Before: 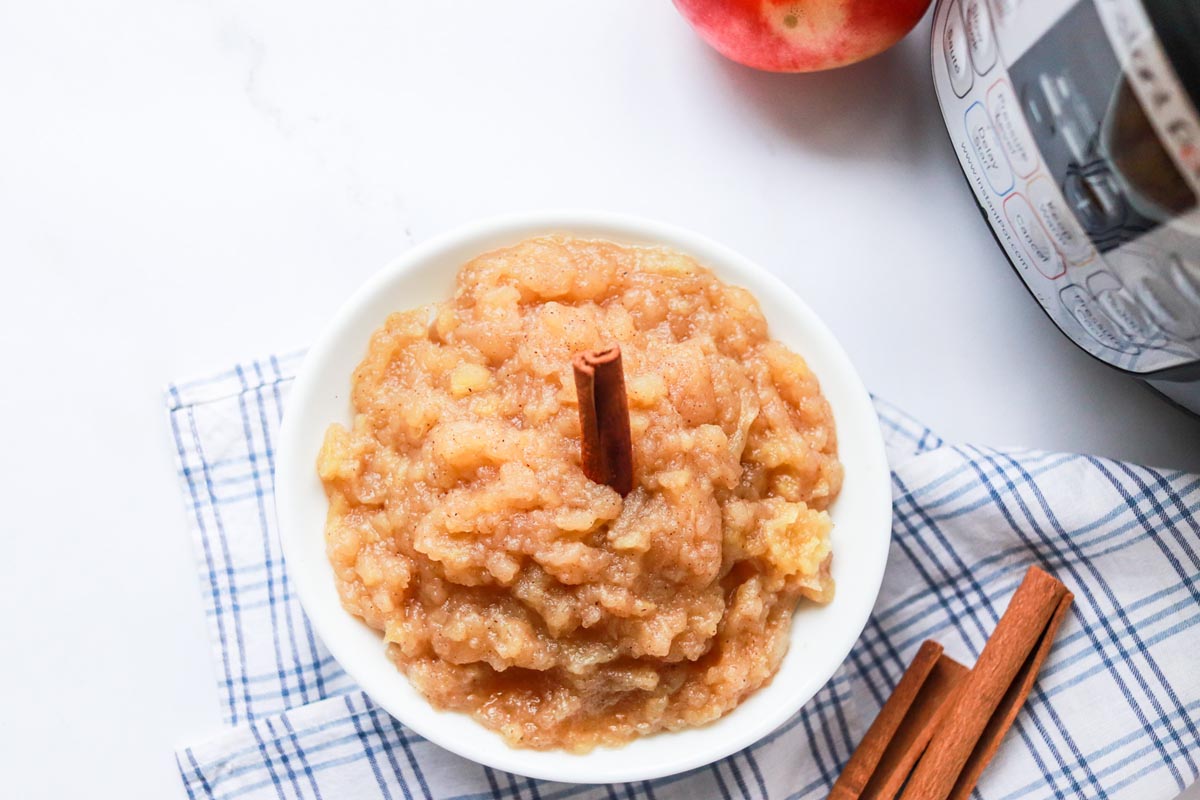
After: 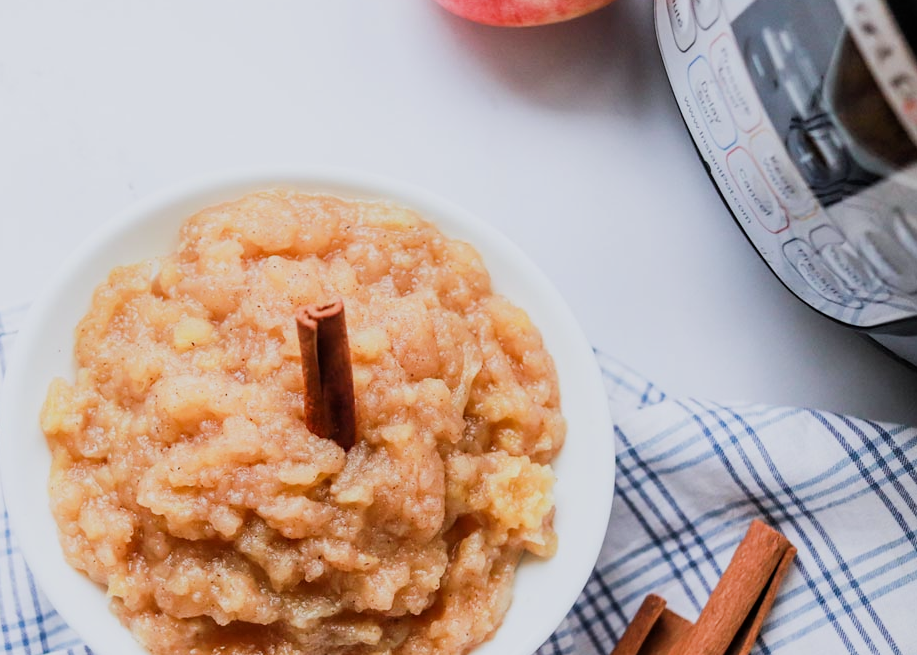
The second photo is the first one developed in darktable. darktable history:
crop: left 23.095%, top 5.827%, bottom 11.854%
white balance: red 0.983, blue 1.036
filmic rgb: black relative exposure -7.65 EV, hardness 4.02, contrast 1.1, highlights saturation mix -30%
